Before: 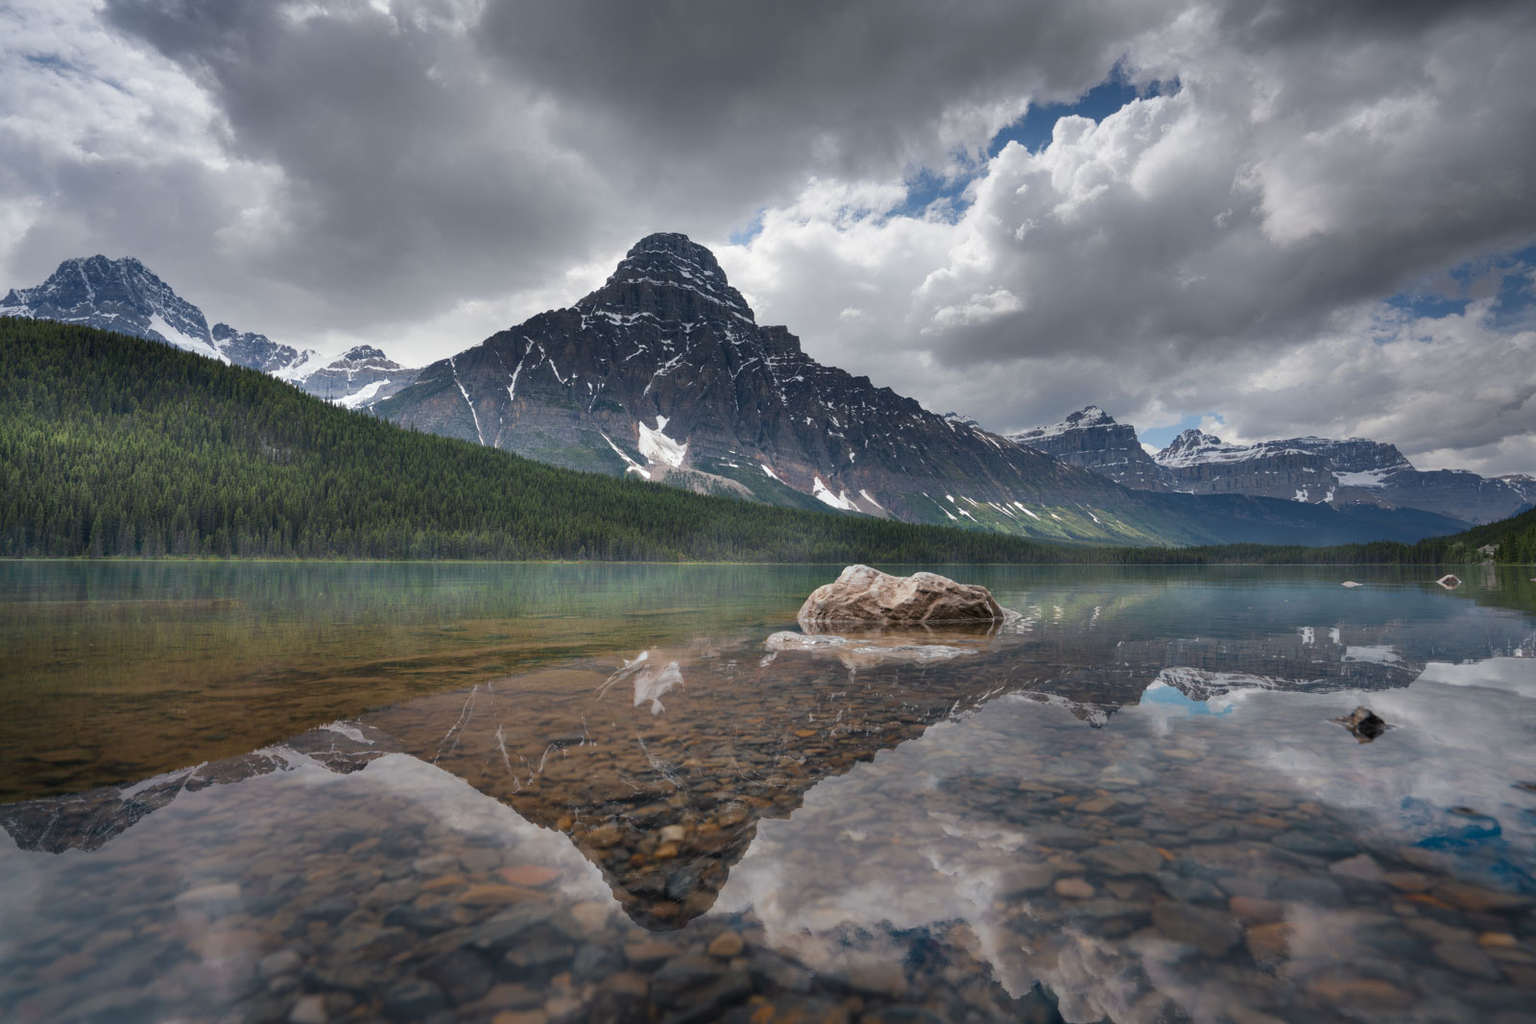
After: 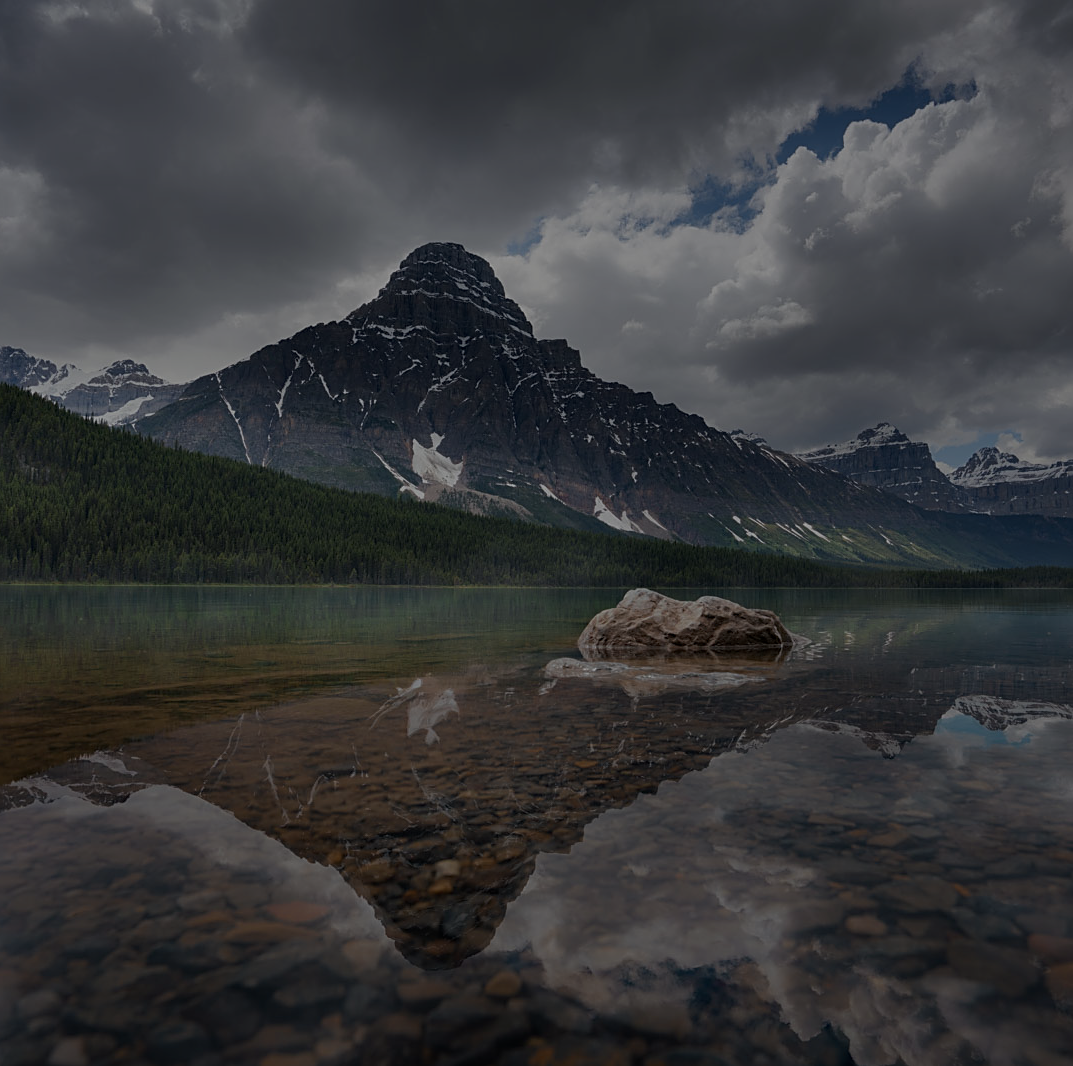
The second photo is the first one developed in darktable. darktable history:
sharpen: on, module defaults
crop and rotate: left 15.849%, right 17.076%
exposure: black level correction 0.001, exposure 0.137 EV, compensate exposure bias true, compensate highlight preservation false
